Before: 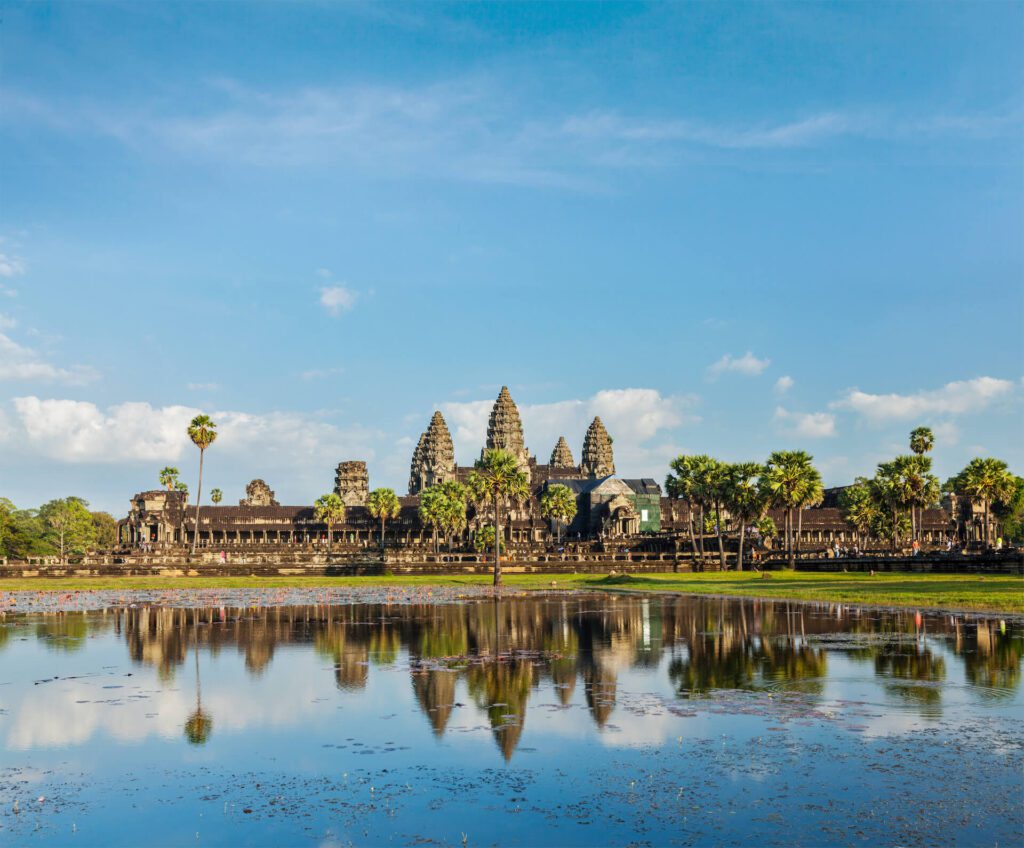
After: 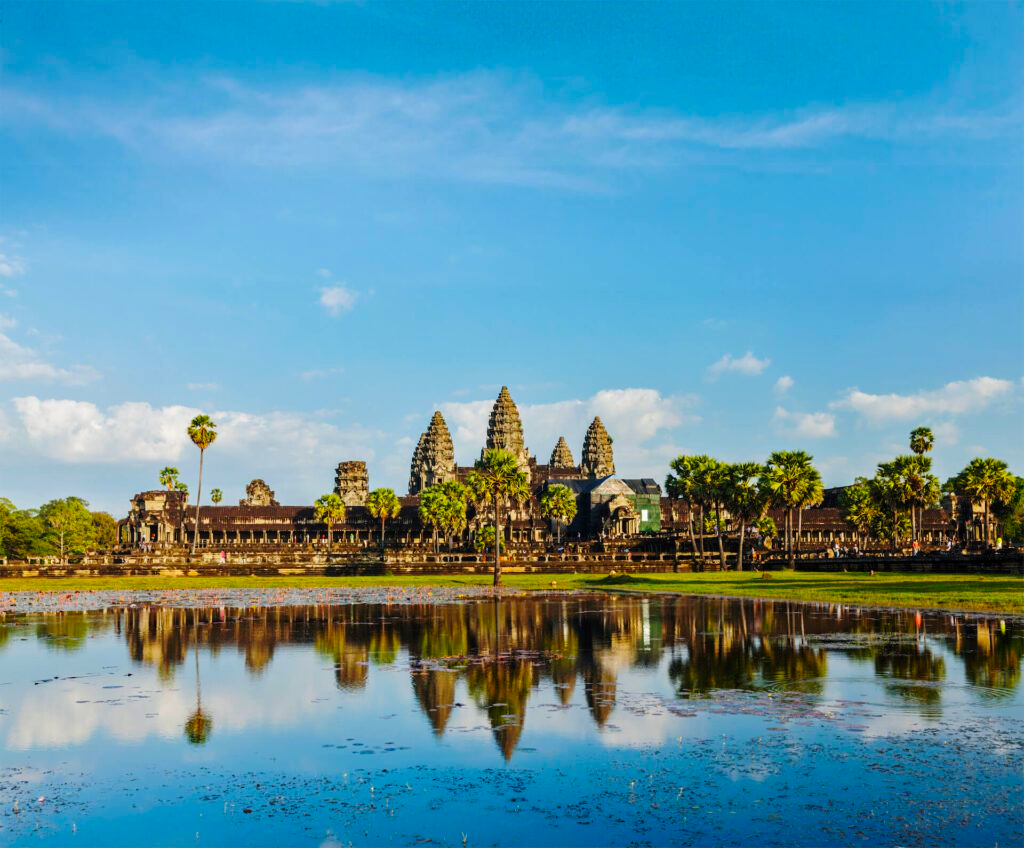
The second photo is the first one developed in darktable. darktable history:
color balance rgb: perceptual saturation grading › global saturation 25.831%
base curve: curves: ch0 [(0, 0) (0.073, 0.04) (0.157, 0.139) (0.492, 0.492) (0.758, 0.758) (1, 1)], preserve colors none
